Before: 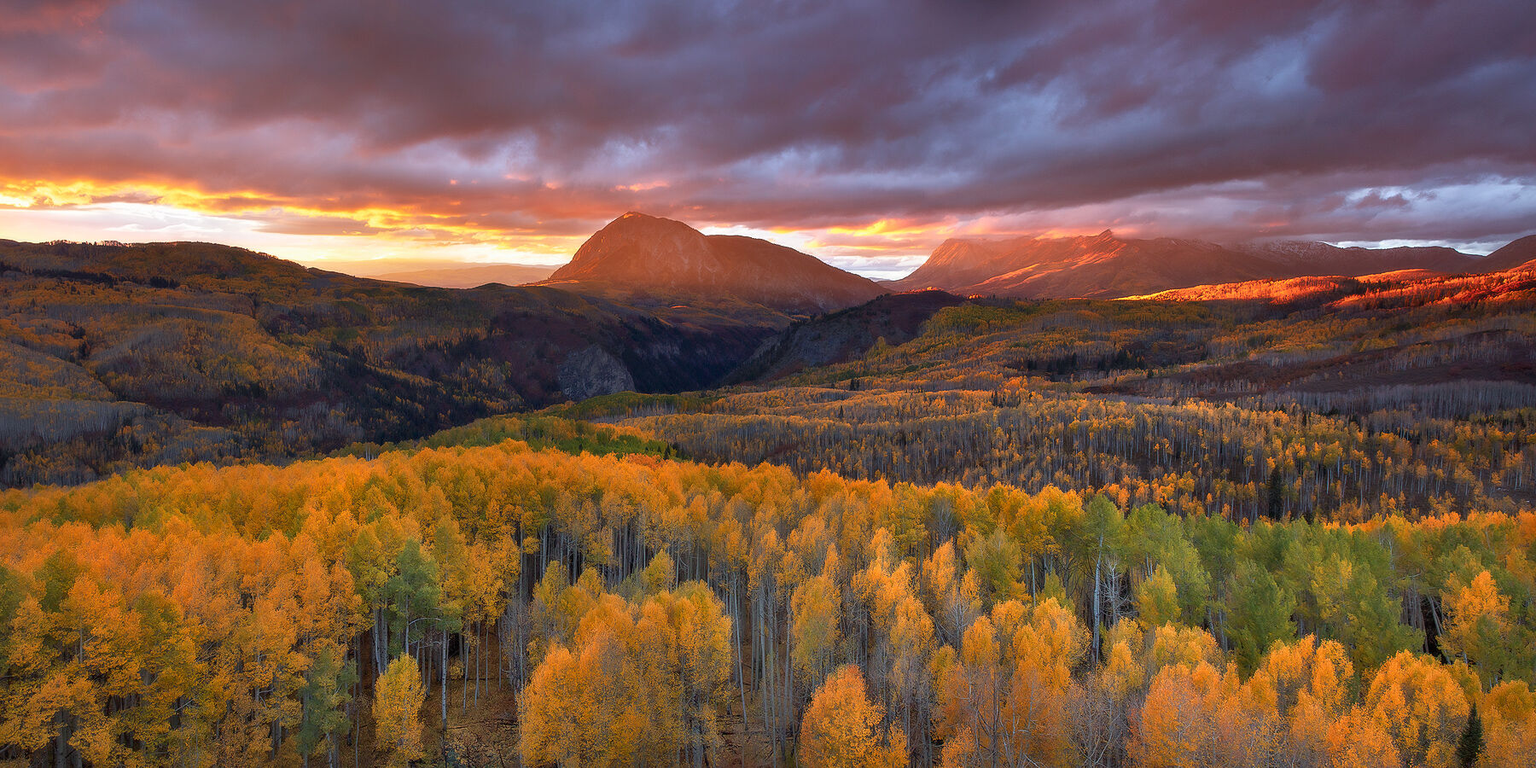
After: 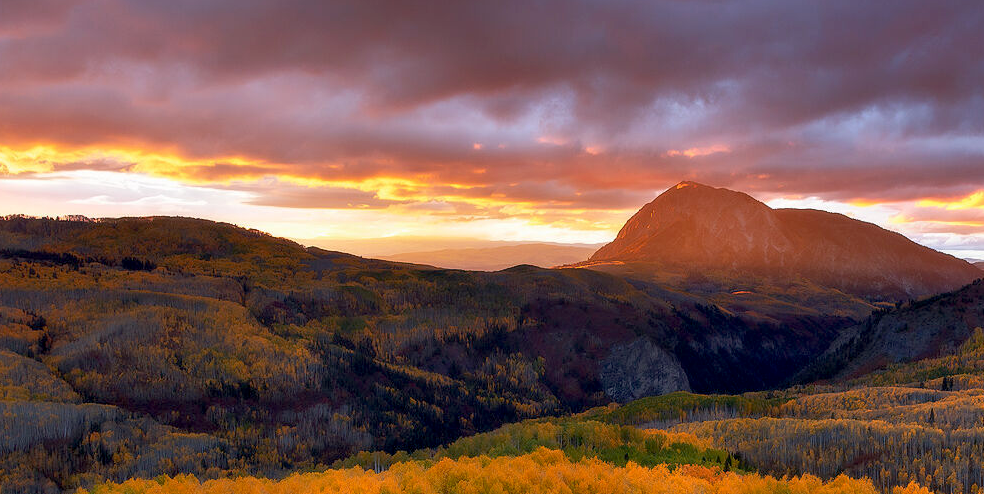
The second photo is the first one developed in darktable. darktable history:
exposure: black level correction 0.009, compensate highlight preservation false
crop and rotate: left 3.047%, top 7.509%, right 42.236%, bottom 37.598%
